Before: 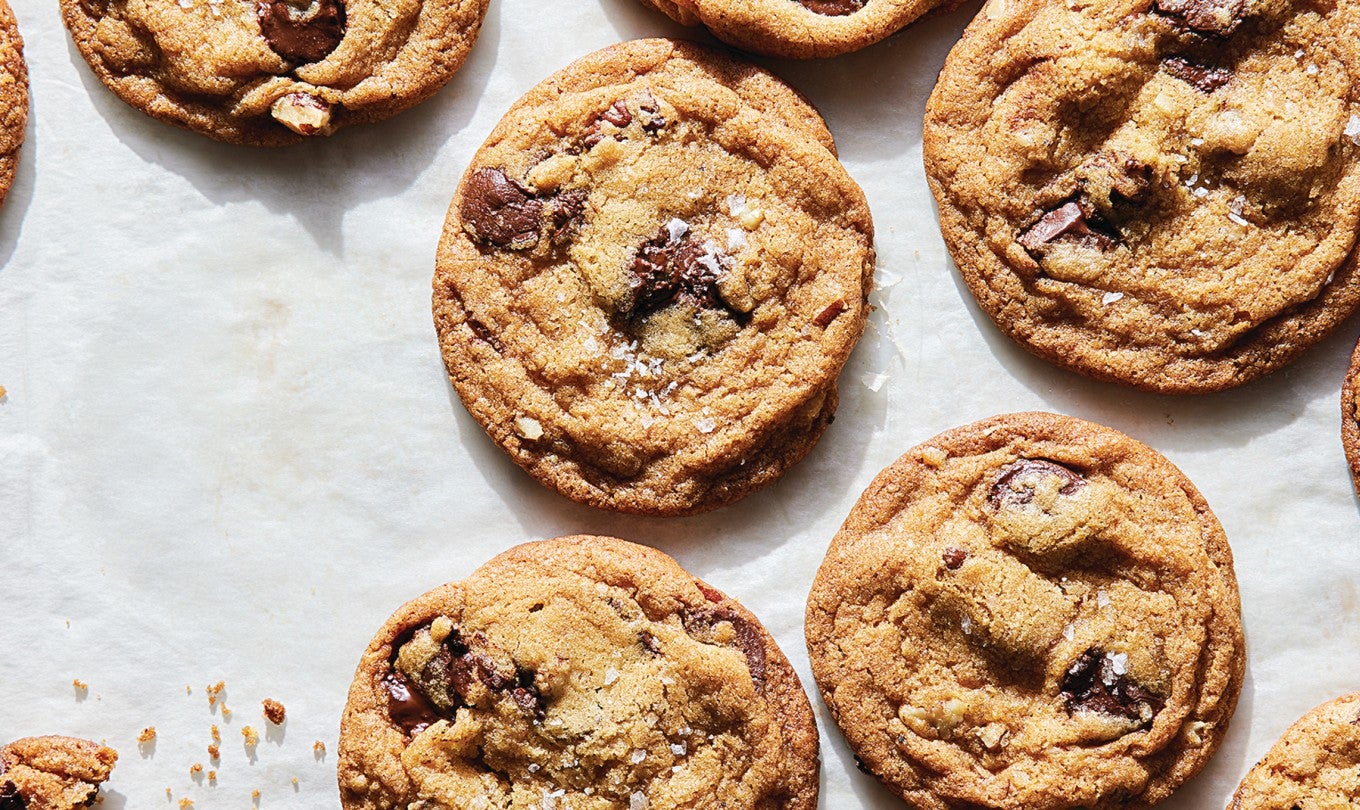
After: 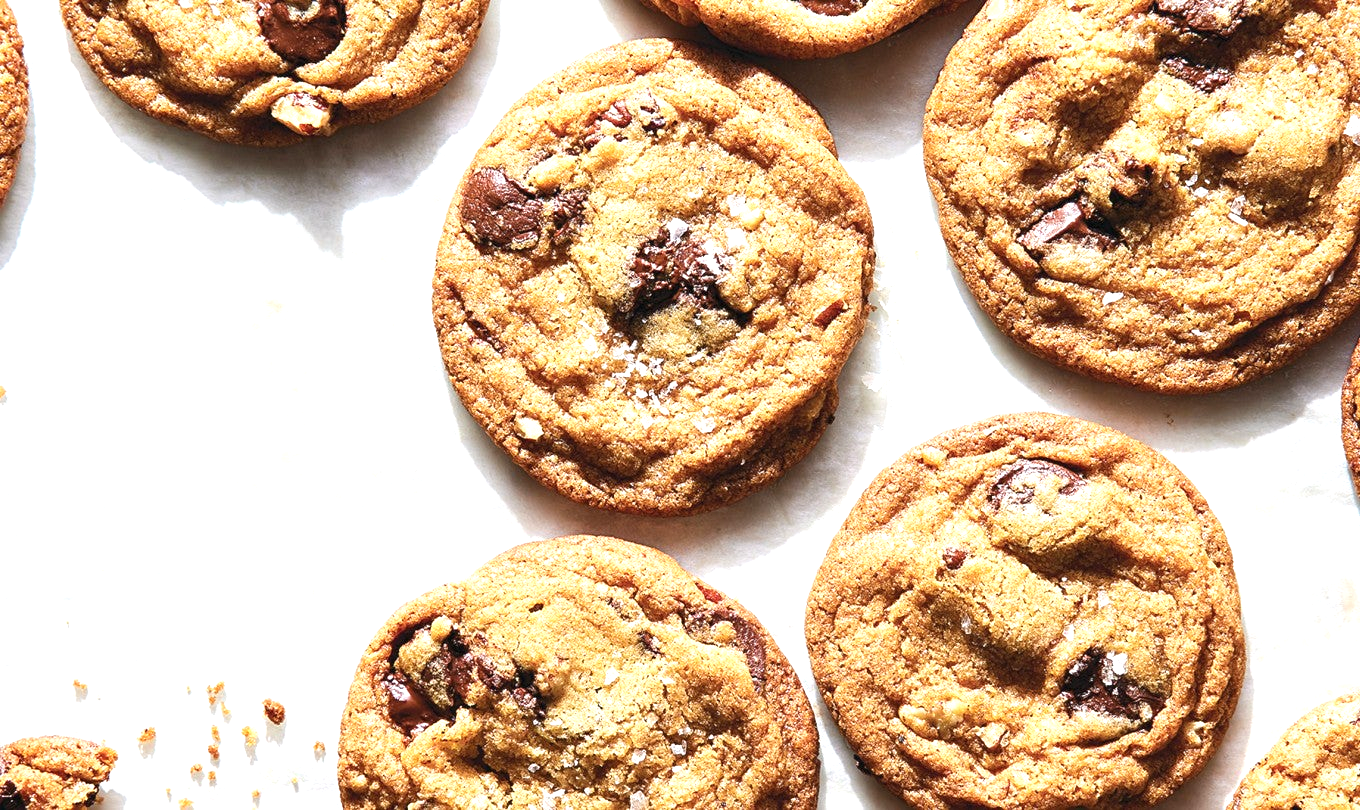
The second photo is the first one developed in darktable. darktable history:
exposure: black level correction 0, exposure 0.696 EV, compensate exposure bias true, compensate highlight preservation false
